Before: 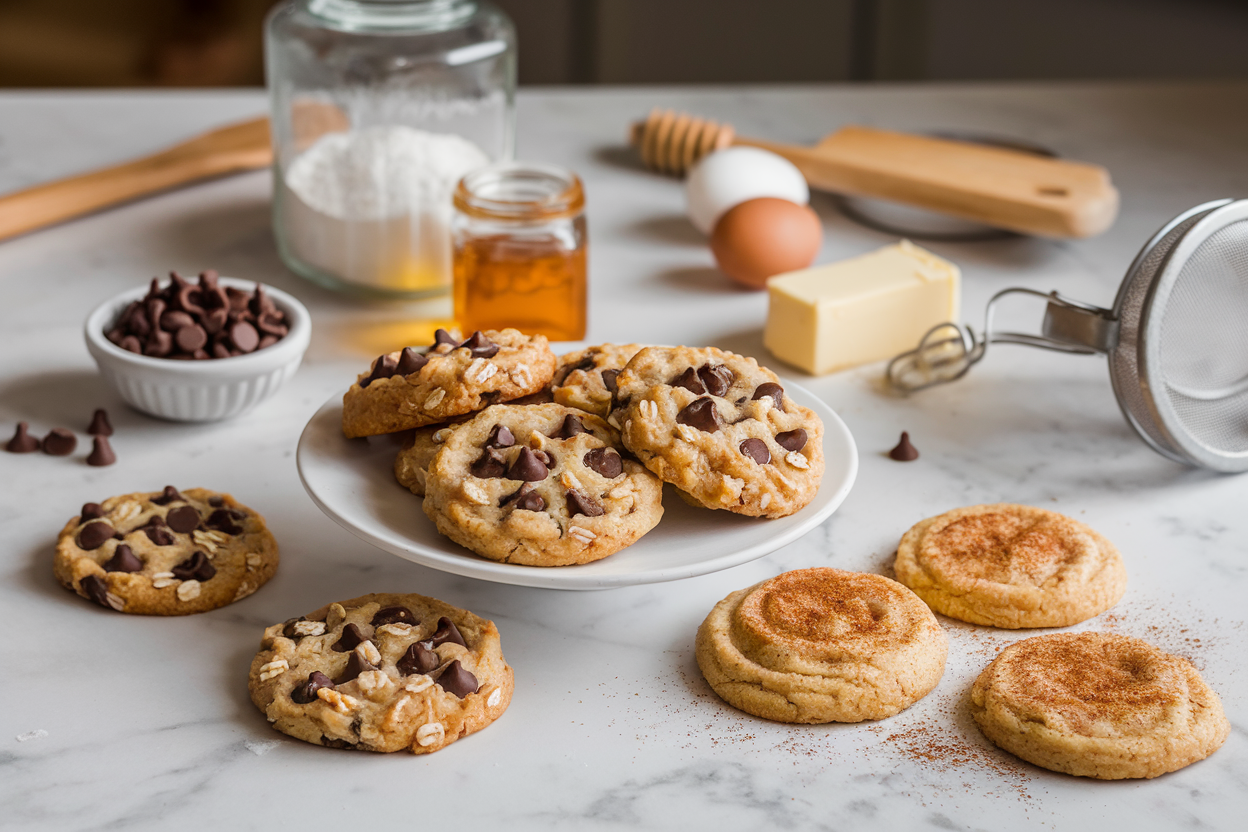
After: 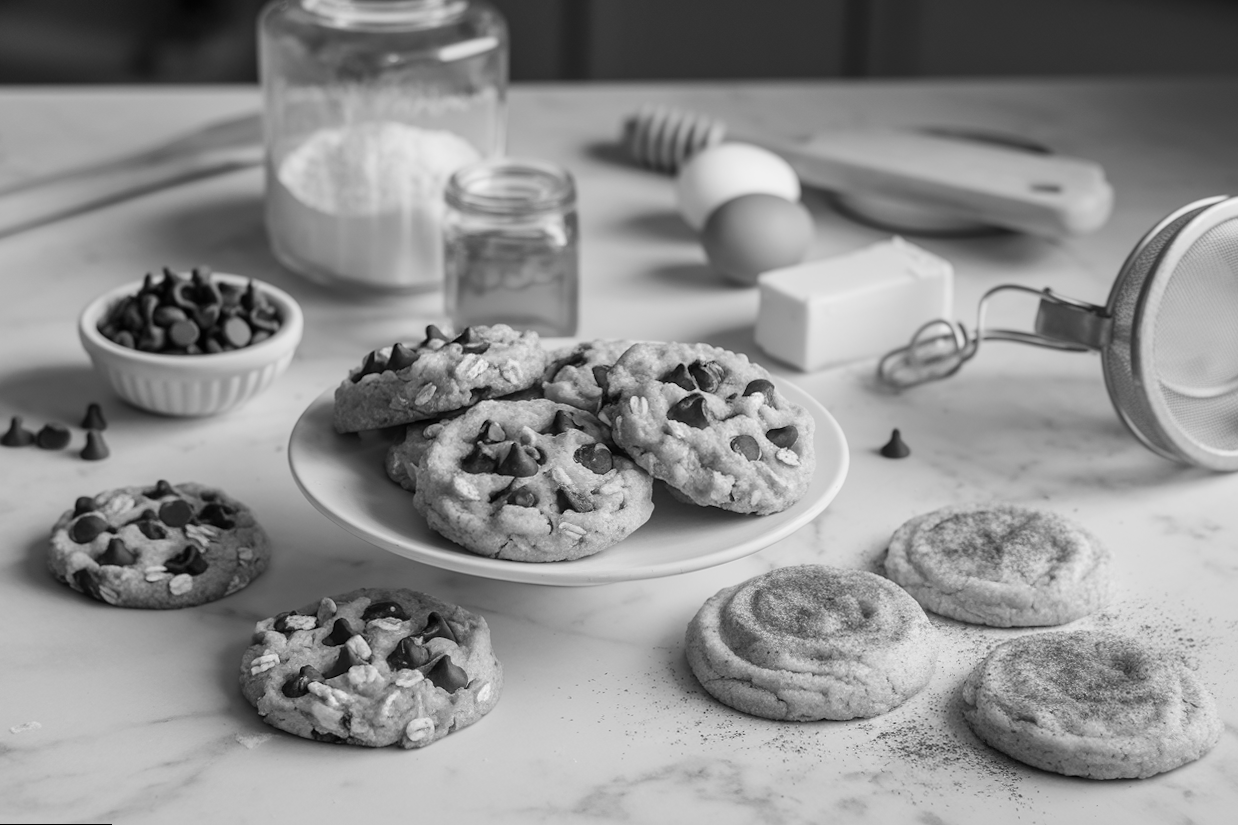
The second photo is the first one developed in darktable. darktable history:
monochrome: a 32, b 64, size 2.3
contrast brightness saturation: saturation 0.18
rotate and perspective: rotation 0.192°, lens shift (horizontal) -0.015, crop left 0.005, crop right 0.996, crop top 0.006, crop bottom 0.99
